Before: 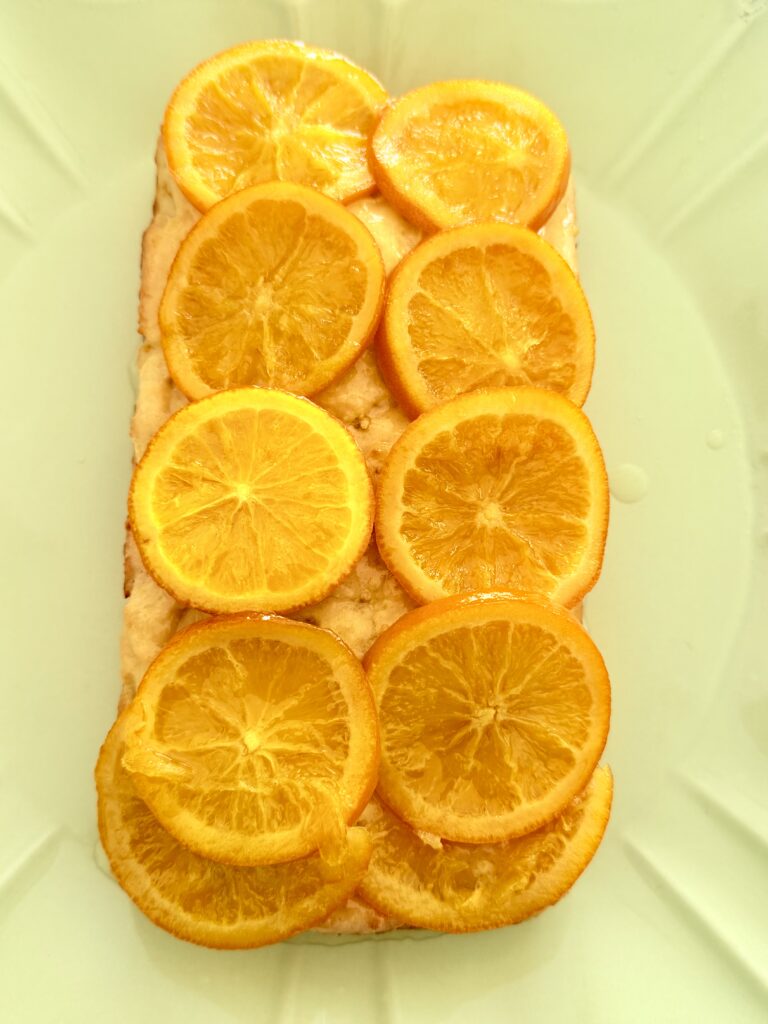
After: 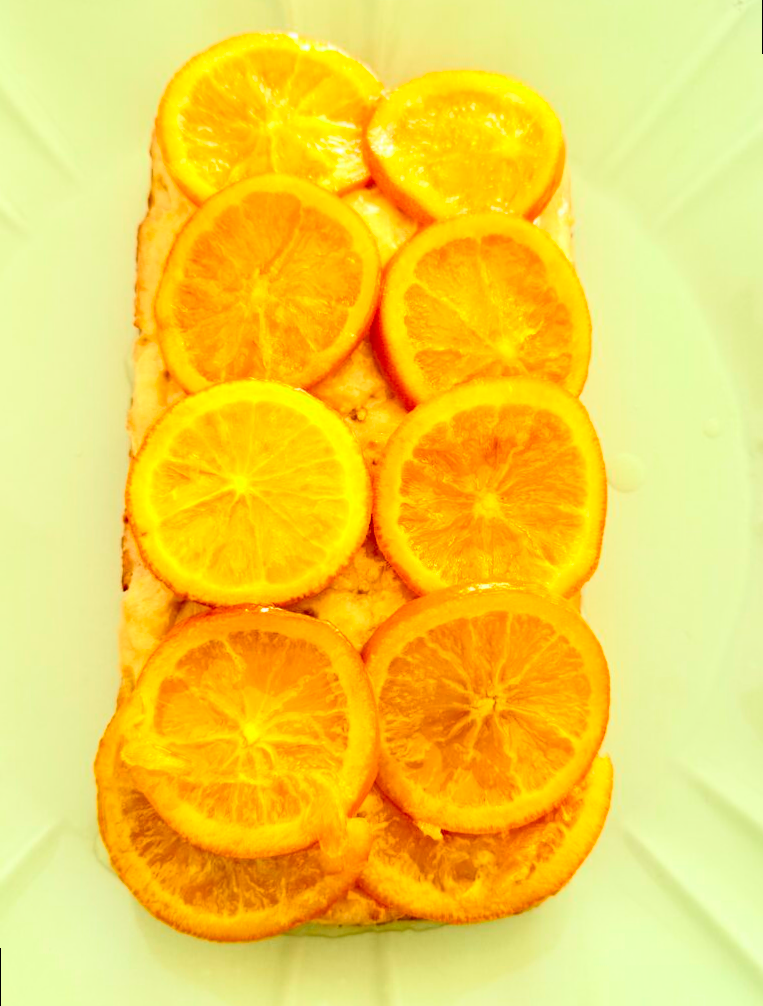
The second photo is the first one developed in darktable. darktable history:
white balance: red 0.976, blue 1.04
tone equalizer: on, module defaults
rotate and perspective: rotation -0.45°, automatic cropping original format, crop left 0.008, crop right 0.992, crop top 0.012, crop bottom 0.988
contrast brightness saturation: contrast 0.23, brightness 0.1, saturation 0.29
